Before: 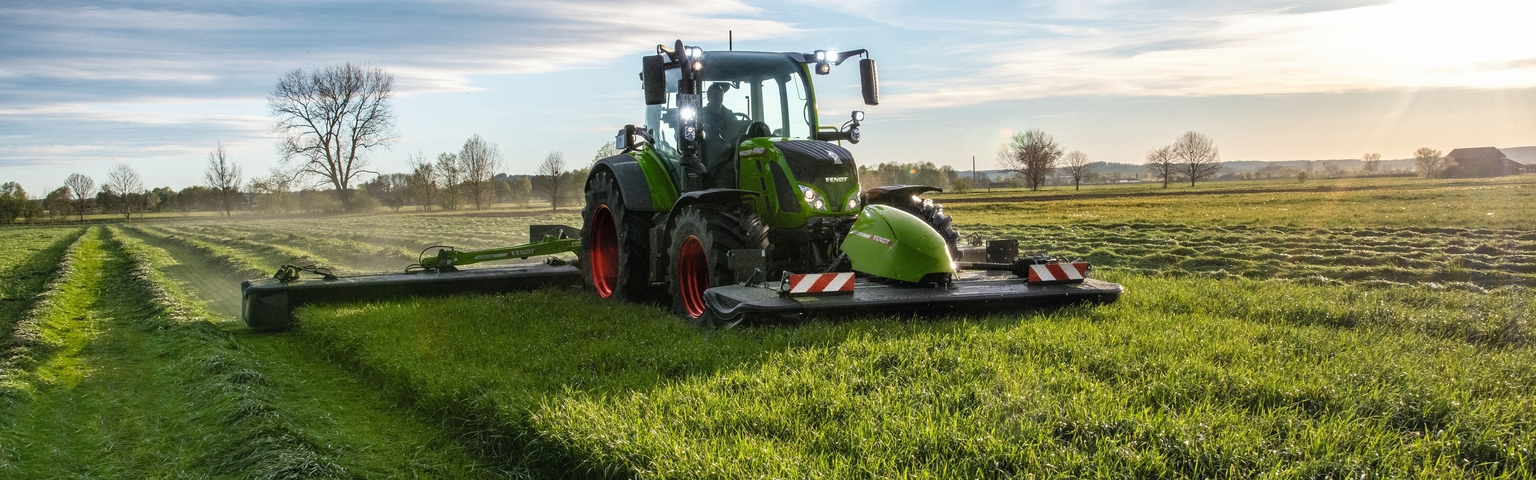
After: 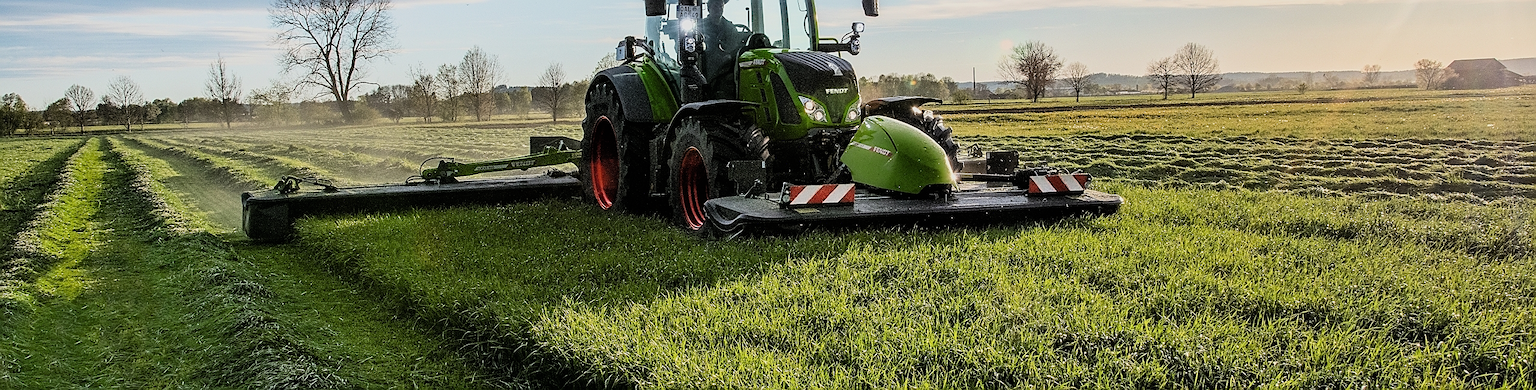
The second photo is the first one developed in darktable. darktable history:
sharpen: radius 1.4, amount 1.25, threshold 0.7
crop and rotate: top 18.507%
filmic rgb: black relative exposure -7.65 EV, white relative exposure 4.56 EV, hardness 3.61, color science v6 (2022)
tone equalizer: -8 EV -0.417 EV, -7 EV -0.389 EV, -6 EV -0.333 EV, -5 EV -0.222 EV, -3 EV 0.222 EV, -2 EV 0.333 EV, -1 EV 0.389 EV, +0 EV 0.417 EV, edges refinement/feathering 500, mask exposure compensation -1.57 EV, preserve details no
